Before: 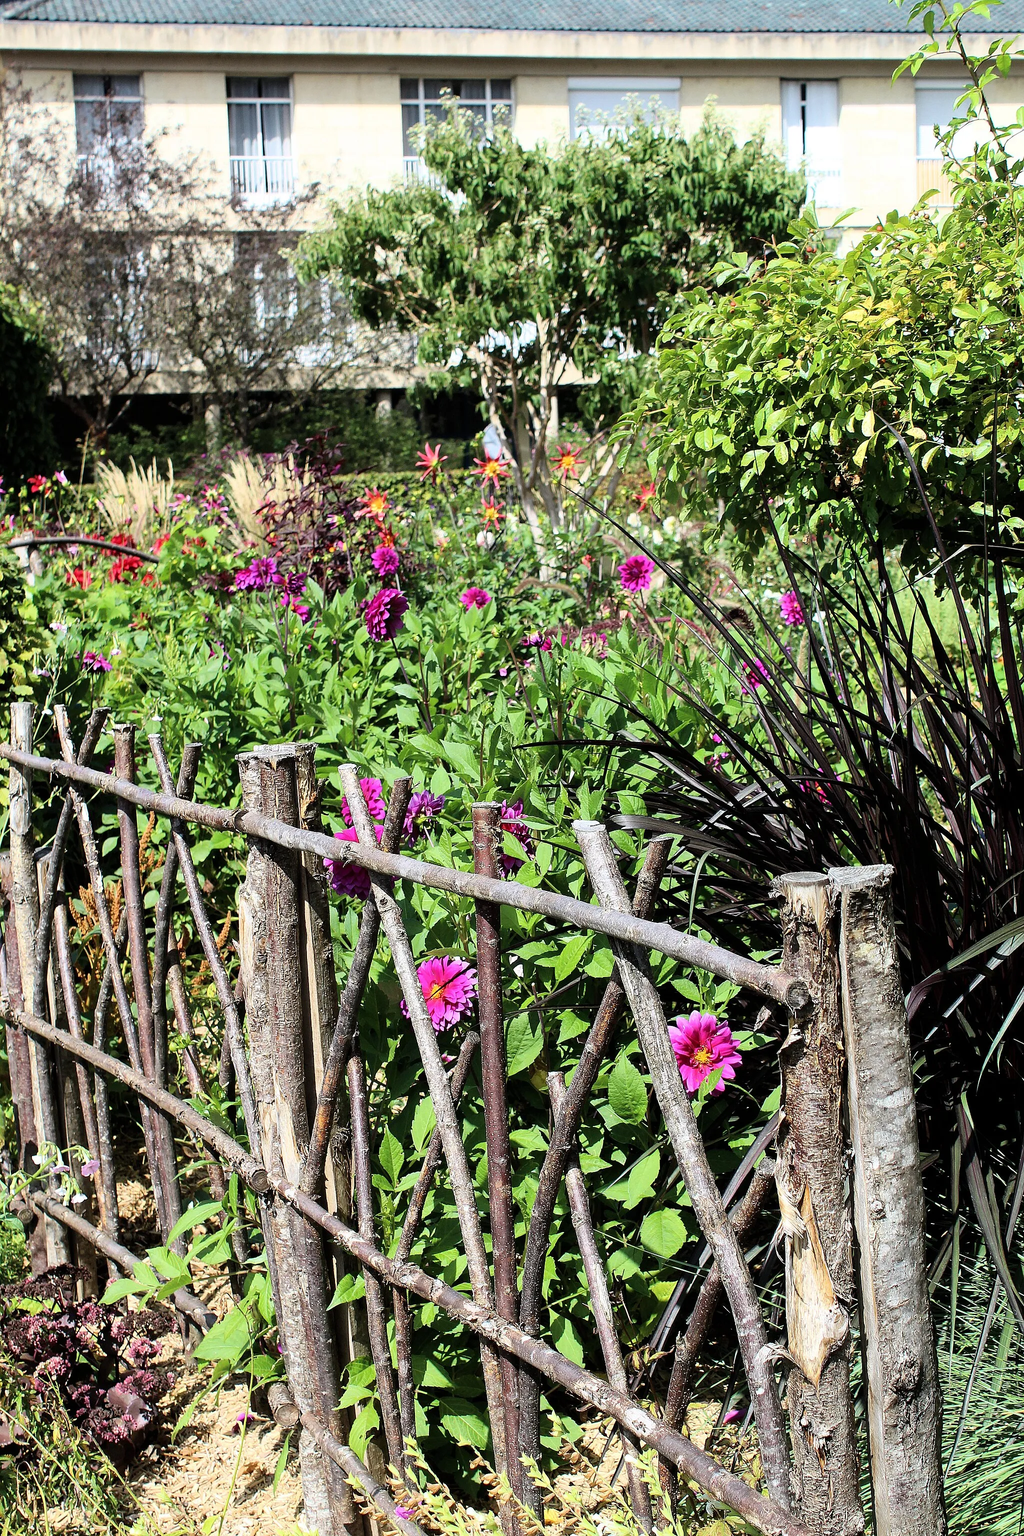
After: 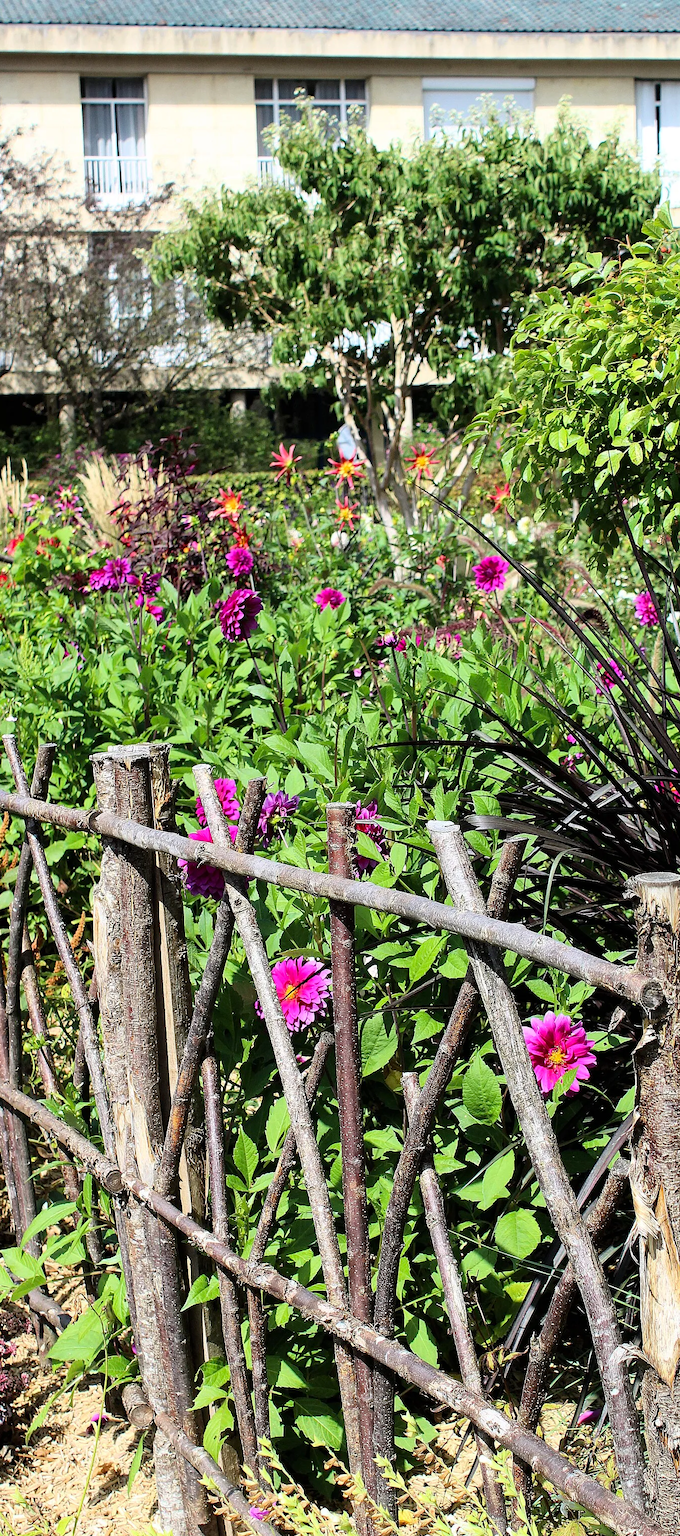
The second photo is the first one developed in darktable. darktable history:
crop and rotate: left 14.295%, right 19.203%
contrast brightness saturation: saturation 0.1
